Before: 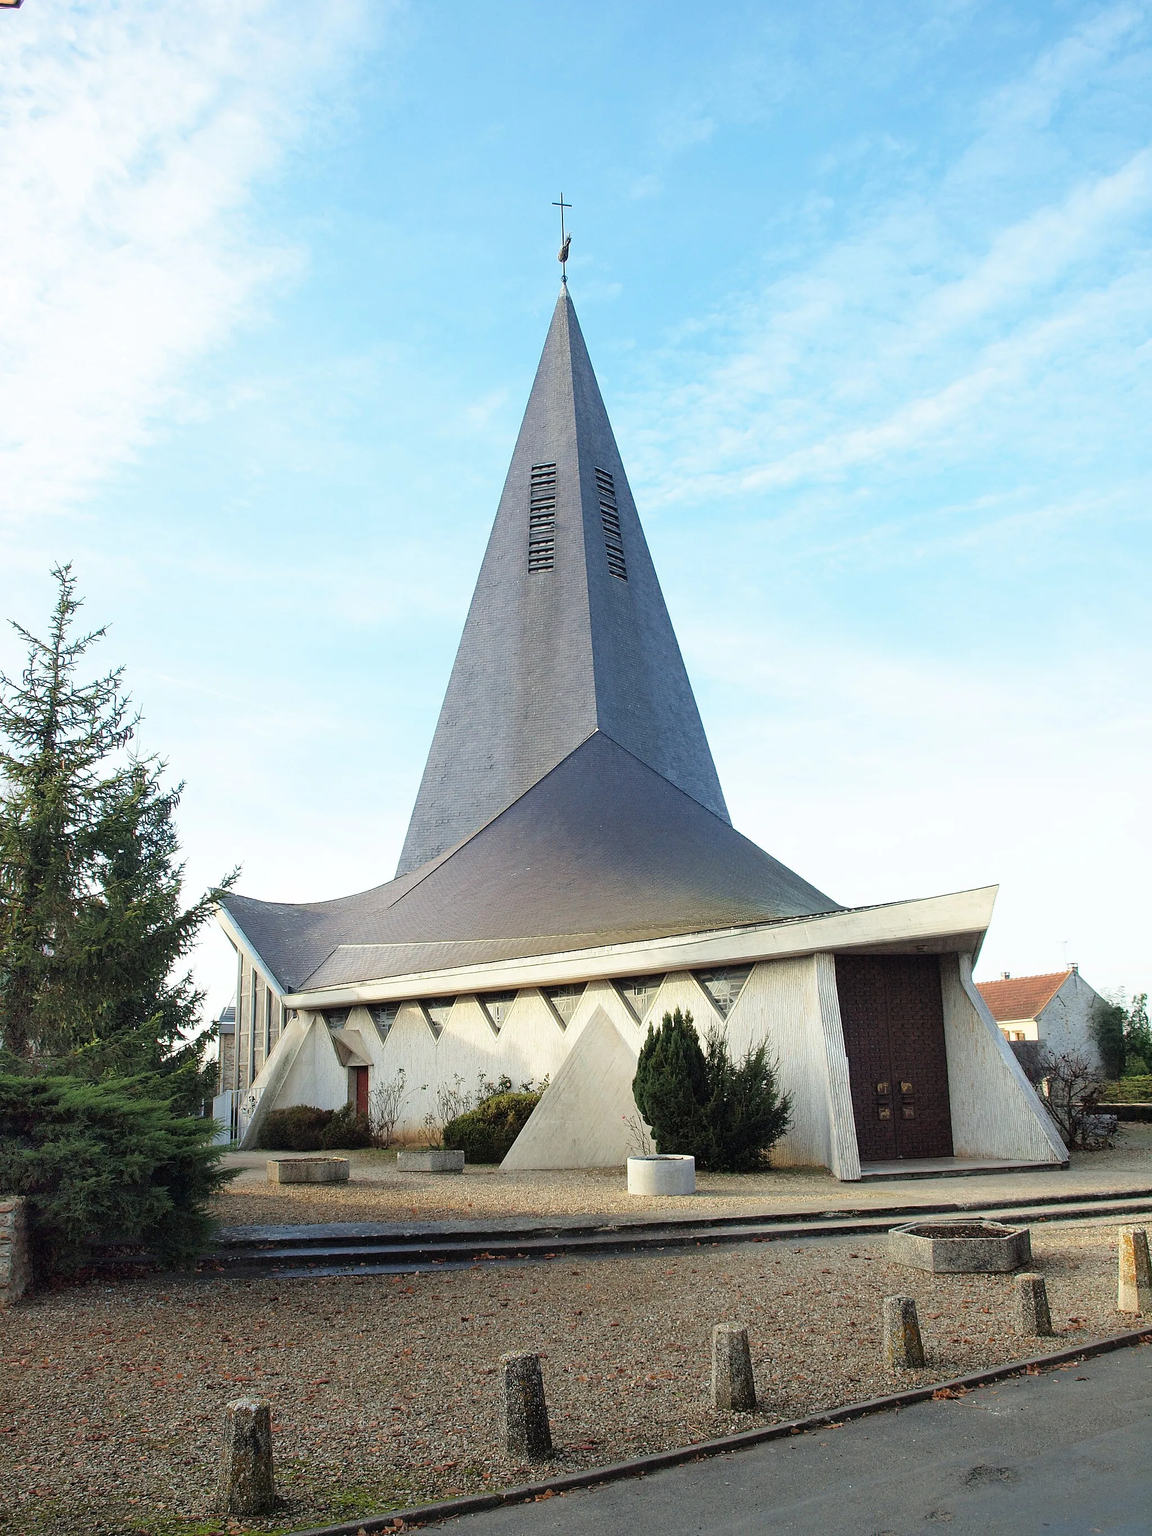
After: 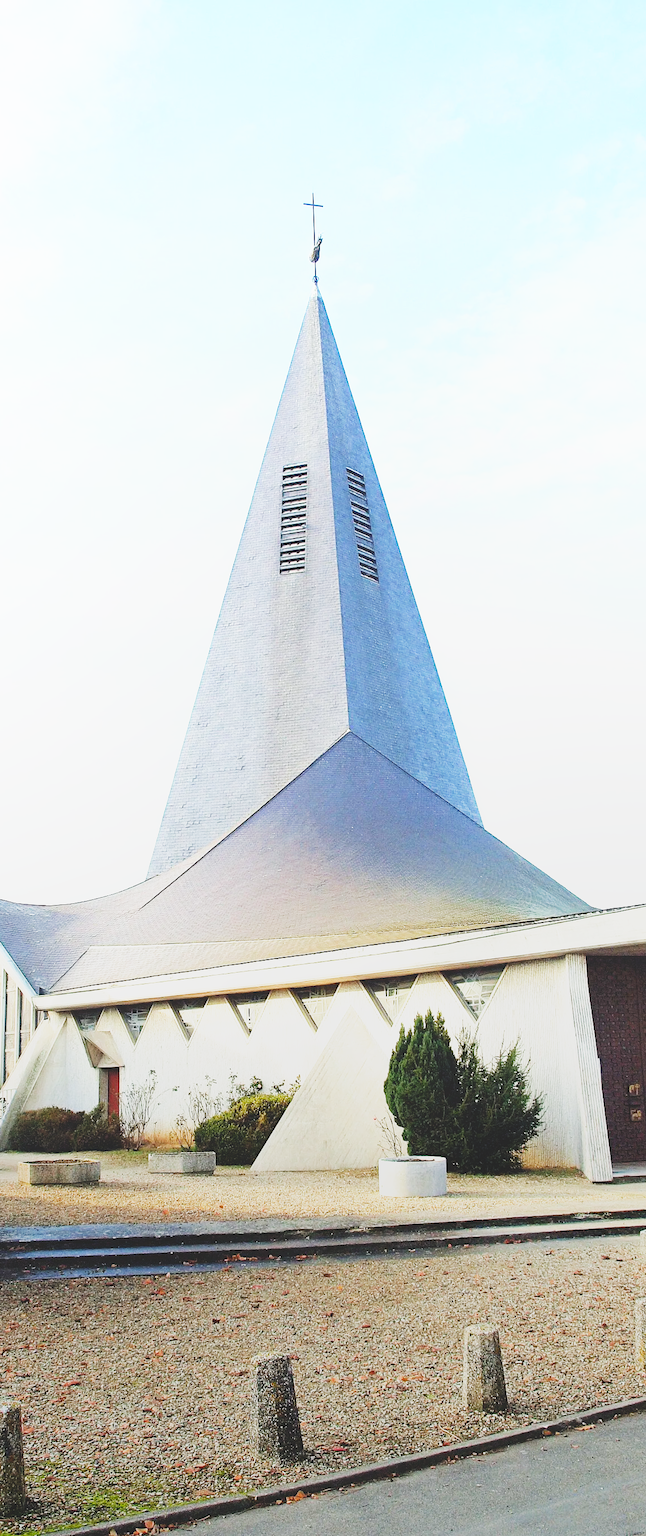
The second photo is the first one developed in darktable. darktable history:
local contrast: detail 70%
base curve: curves: ch0 [(0, 0) (0.007, 0.004) (0.027, 0.03) (0.046, 0.07) (0.207, 0.54) (0.442, 0.872) (0.673, 0.972) (1, 1)], preserve colors none
crop: left 21.674%, right 22.086%
